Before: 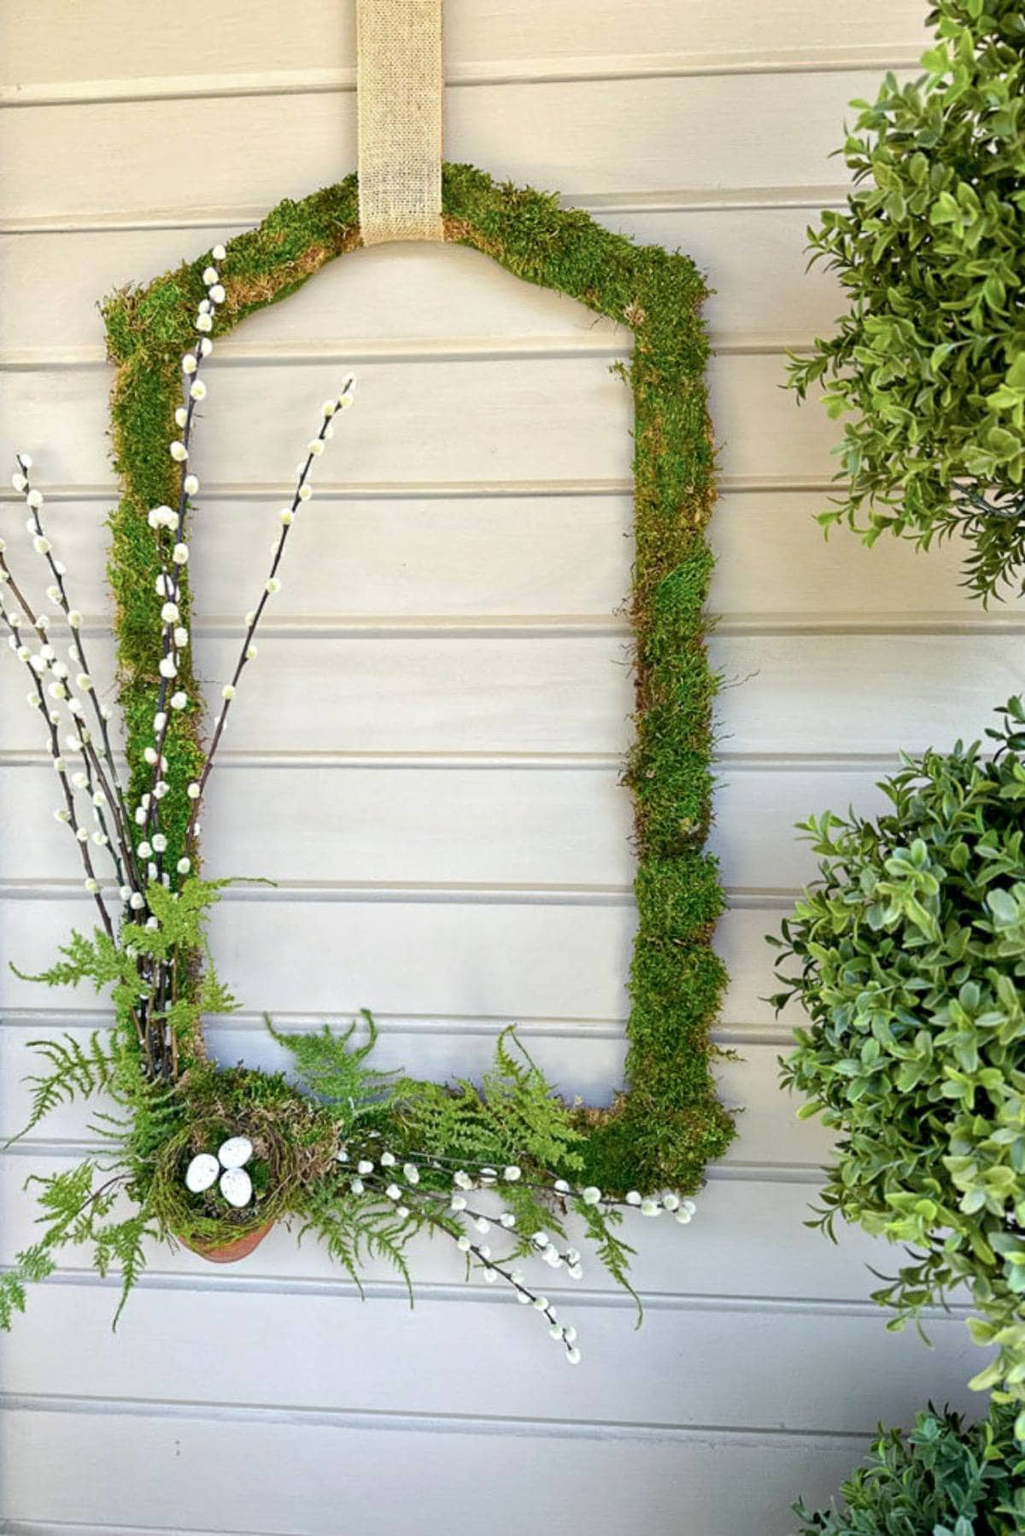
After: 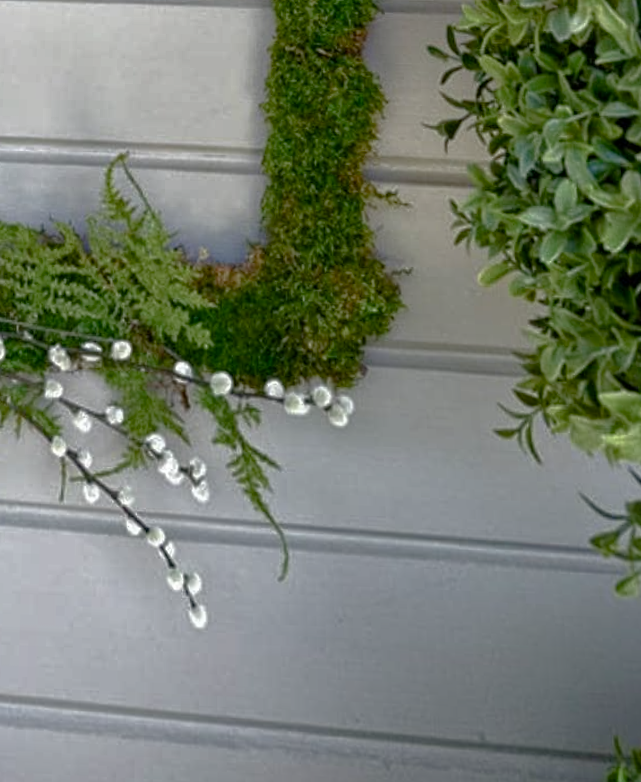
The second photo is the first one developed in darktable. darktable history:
base curve: curves: ch0 [(0, 0) (0.826, 0.587) (1, 1)]
color calibration: illuminant same as pipeline (D50), adaptation none (bypass), gamut compression 1.72
crop and rotate: left 35.509%, top 50.238%, bottom 4.934%
color balance rgb: perceptual saturation grading › global saturation 20%, perceptual saturation grading › highlights -50%, perceptual saturation grading › shadows 30%
rotate and perspective: rotation 0.72°, lens shift (vertical) -0.352, lens shift (horizontal) -0.051, crop left 0.152, crop right 0.859, crop top 0.019, crop bottom 0.964
